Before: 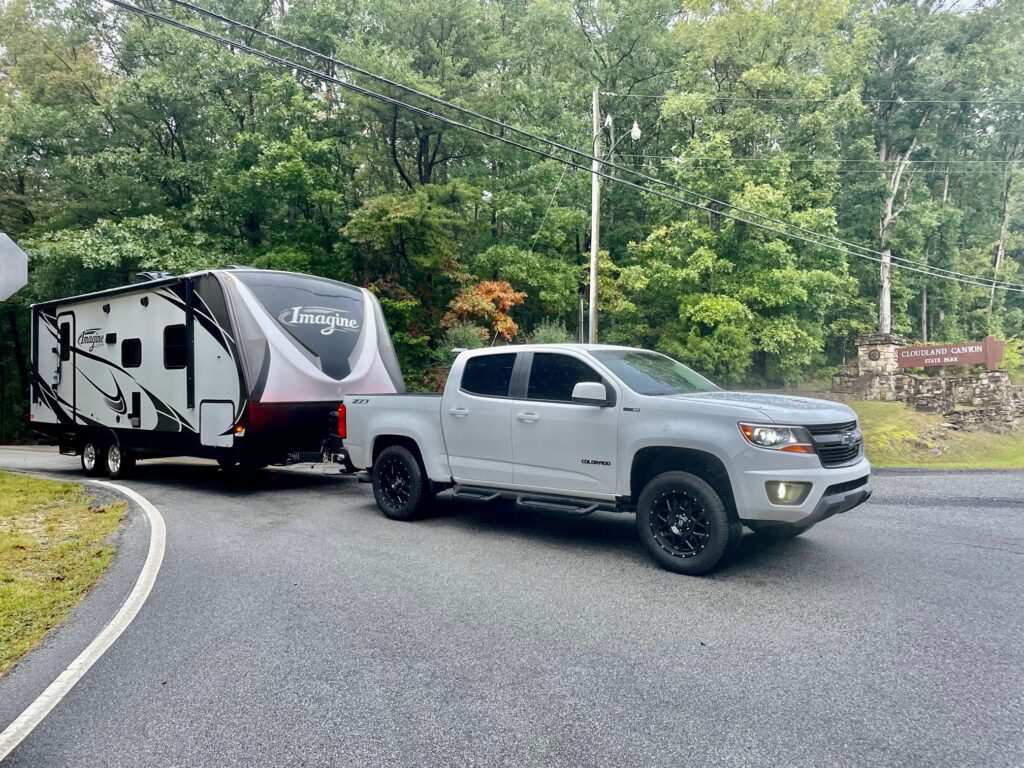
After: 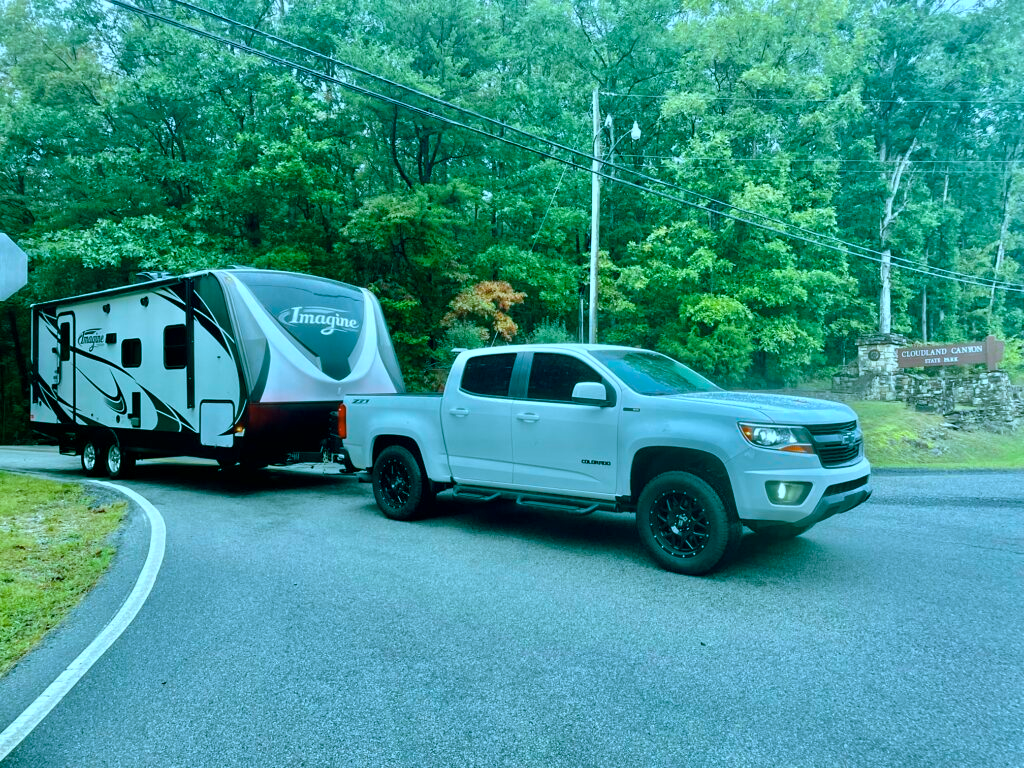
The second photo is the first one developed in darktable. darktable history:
color balance rgb: shadows lift › chroma 11.71%, shadows lift › hue 133.46°, power › chroma 2.15%, power › hue 166.83°, highlights gain › chroma 4%, highlights gain › hue 200.2°, perceptual saturation grading › global saturation 18.05%
color calibration: illuminant as shot in camera, x 0.37, y 0.382, temperature 4313.32 K
